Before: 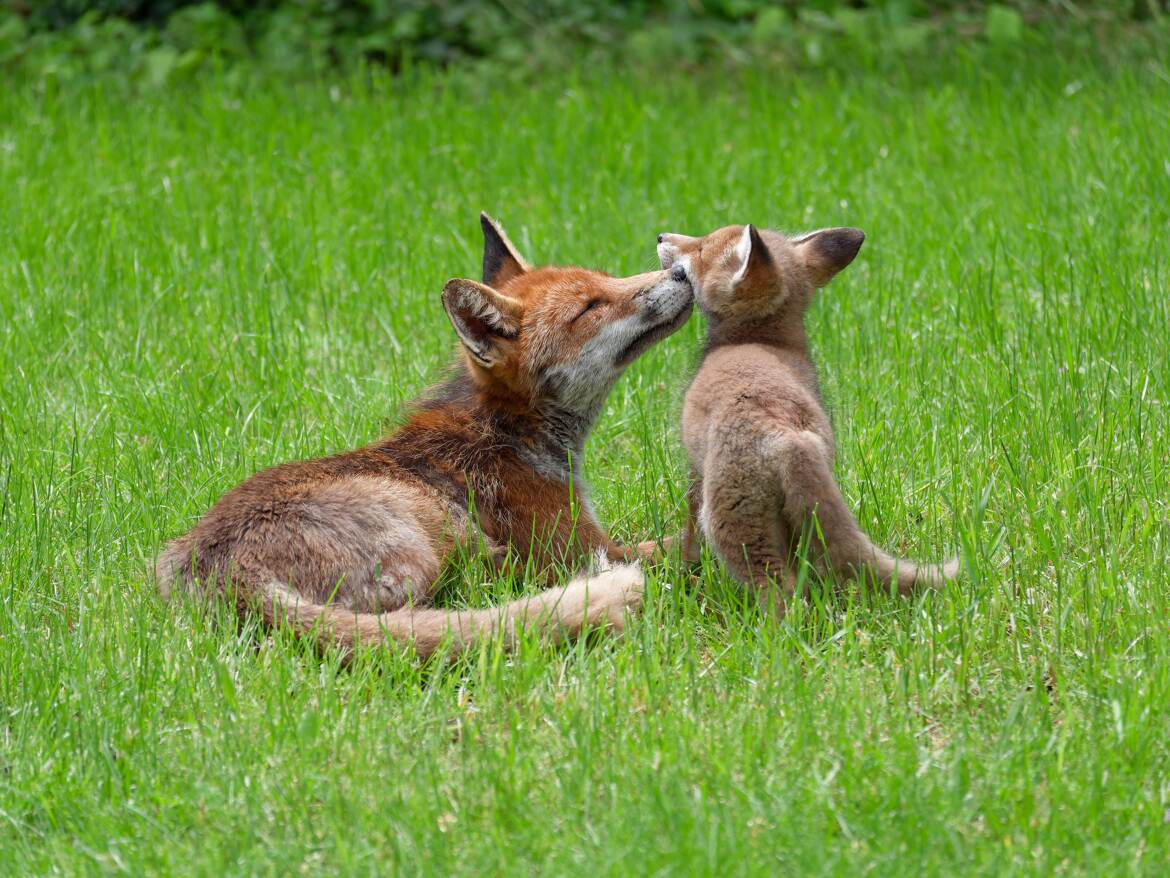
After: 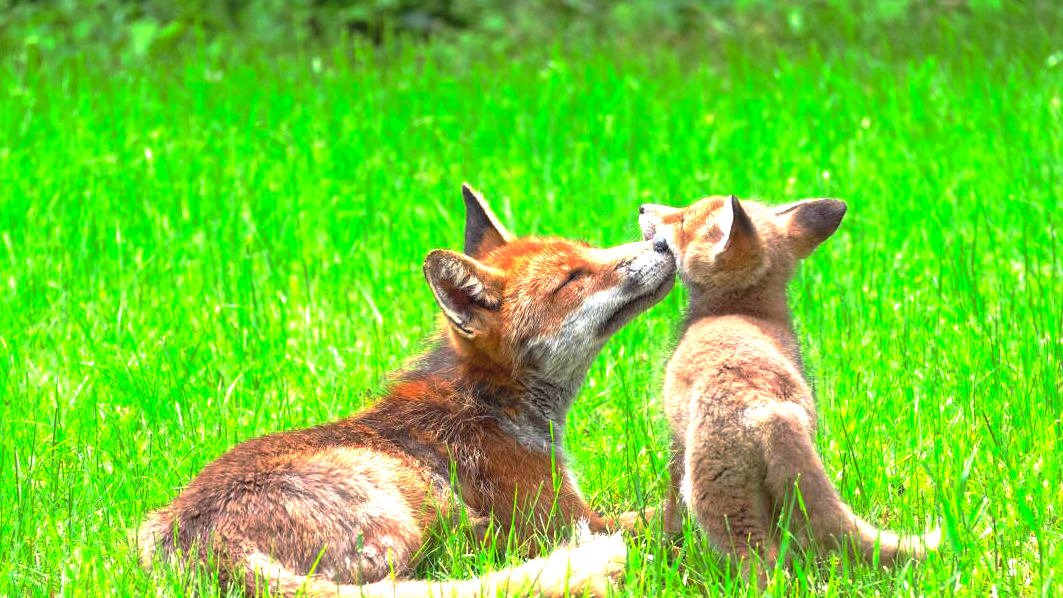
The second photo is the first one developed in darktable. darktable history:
exposure: black level correction 0, exposure 1.474 EV, compensate highlight preservation false
crop: left 1.543%, top 3.384%, right 7.591%, bottom 28.415%
base curve: curves: ch0 [(0, 0) (0.595, 0.418) (1, 1)], preserve colors none
contrast brightness saturation: contrast -0.092, brightness 0.042, saturation 0.084
